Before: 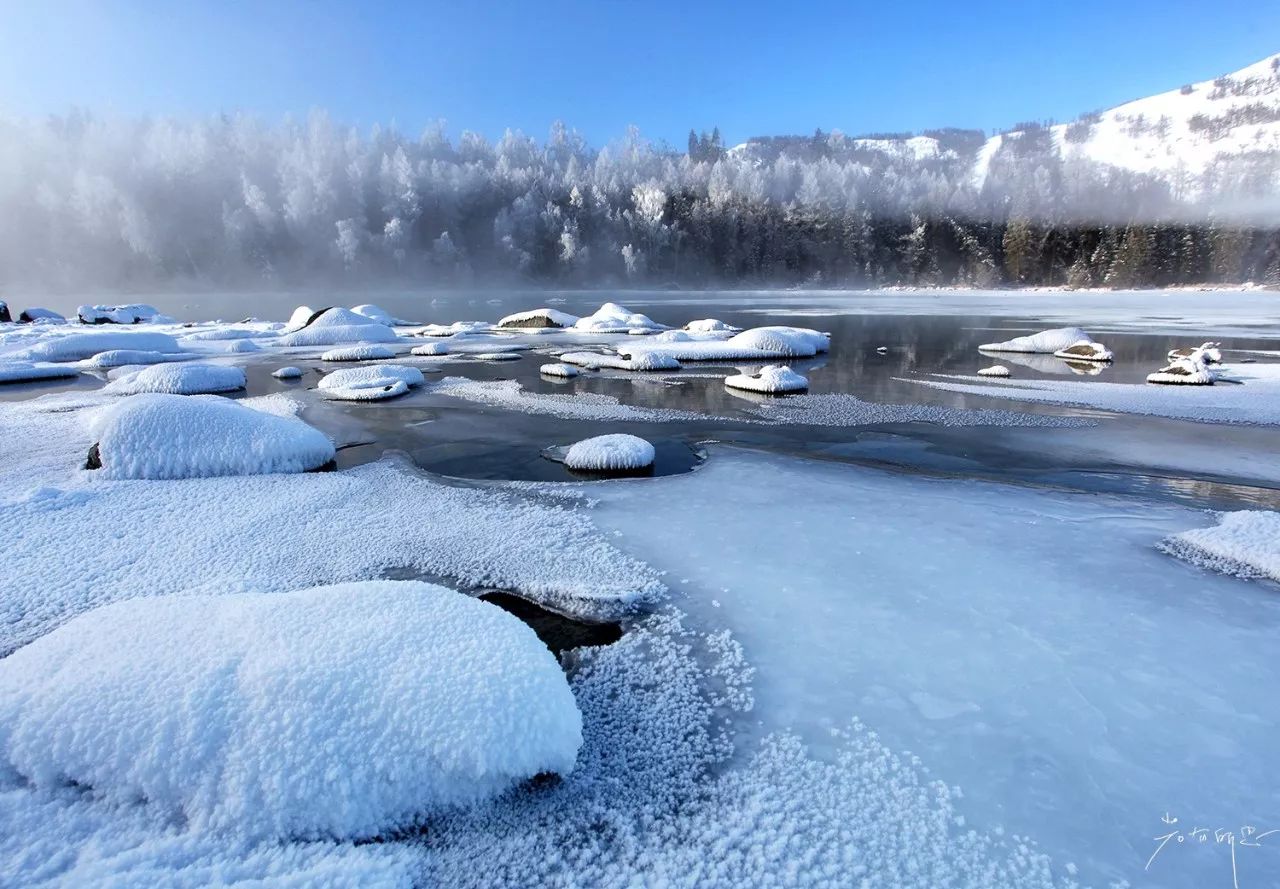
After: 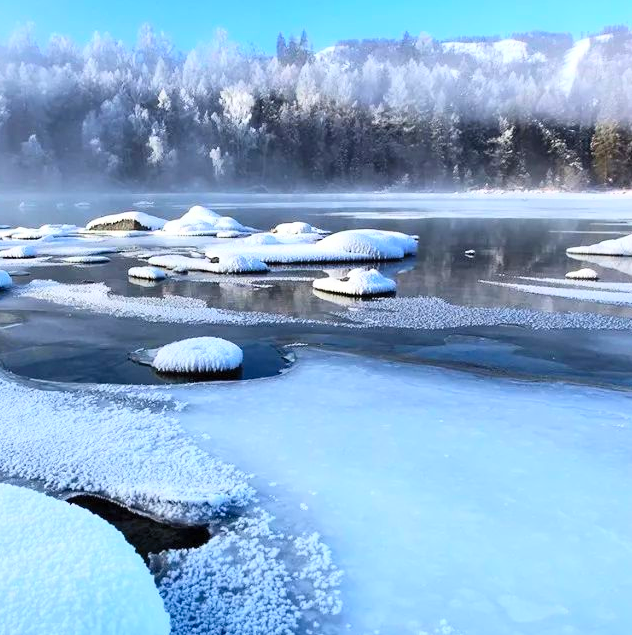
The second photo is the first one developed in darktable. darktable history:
contrast brightness saturation: contrast 0.236, brightness 0.253, saturation 0.376
crop: left 32.216%, top 10.988%, right 18.35%, bottom 17.501%
